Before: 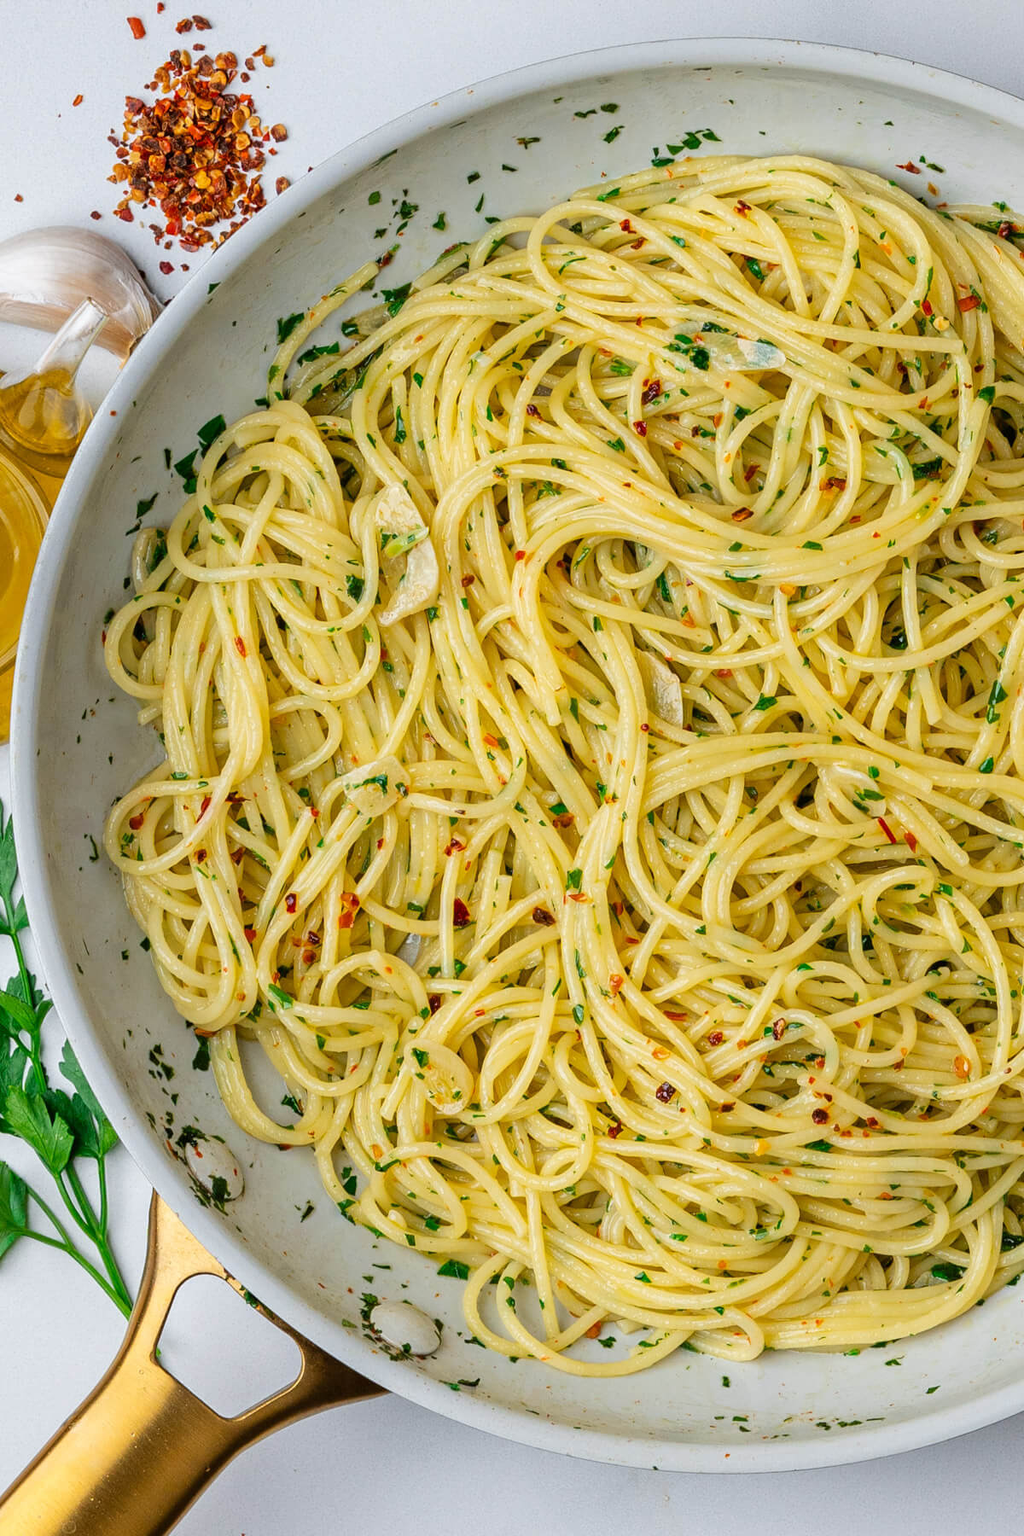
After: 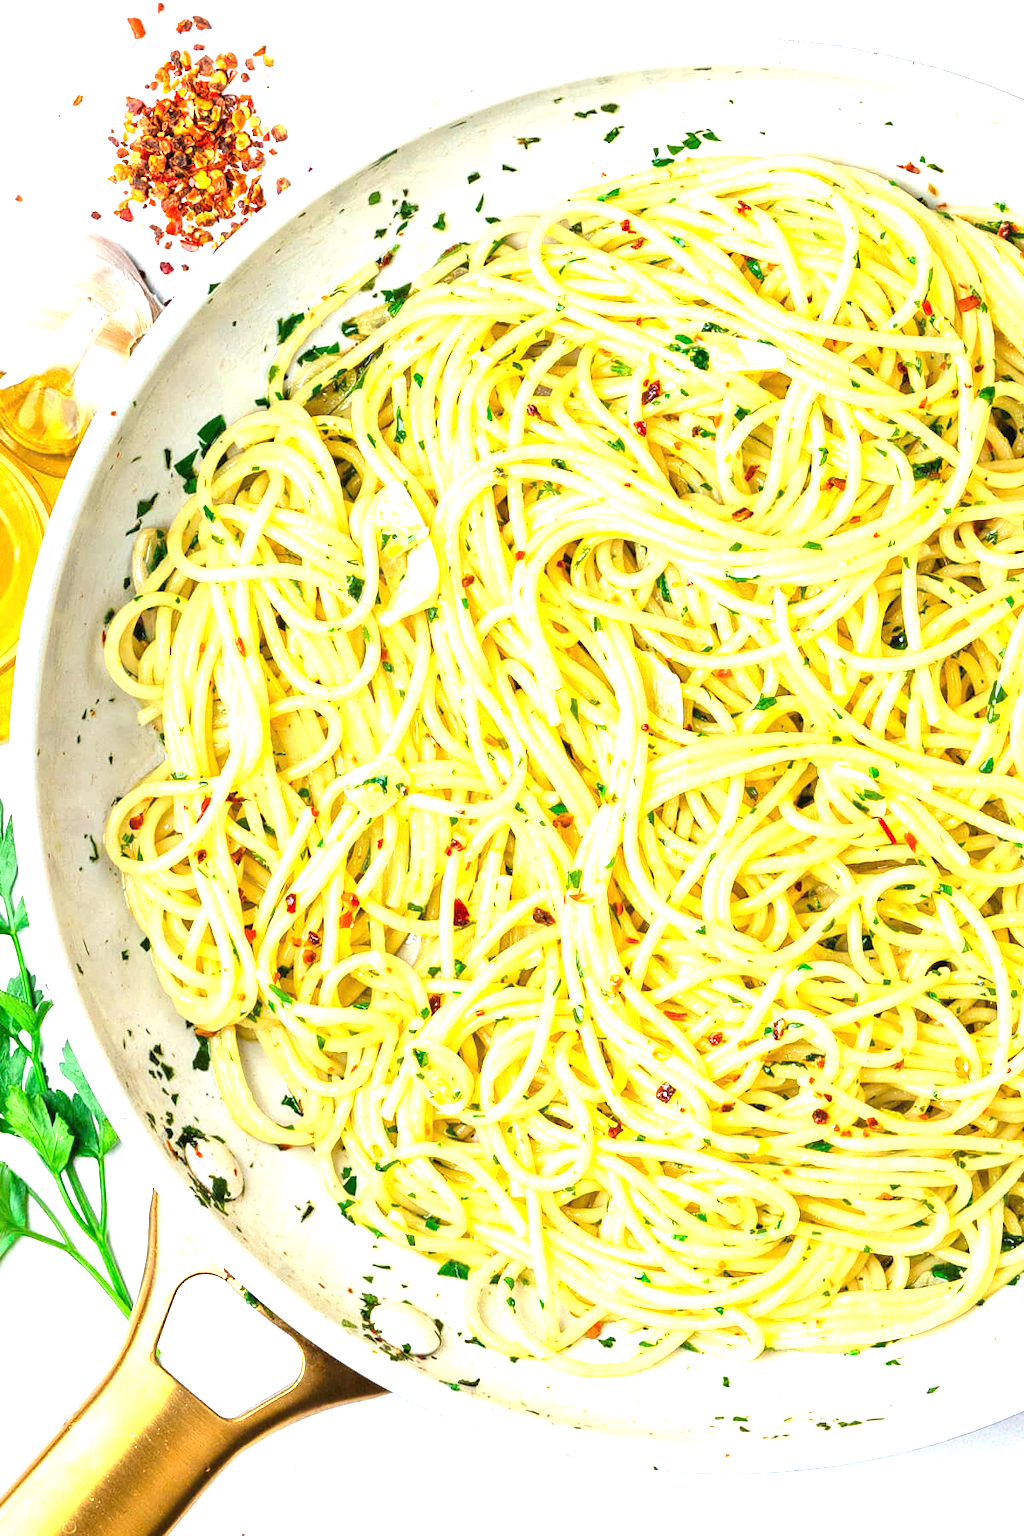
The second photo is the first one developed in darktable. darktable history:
exposure: black level correction 0, exposure 1.703 EV, compensate exposure bias true, compensate highlight preservation false
